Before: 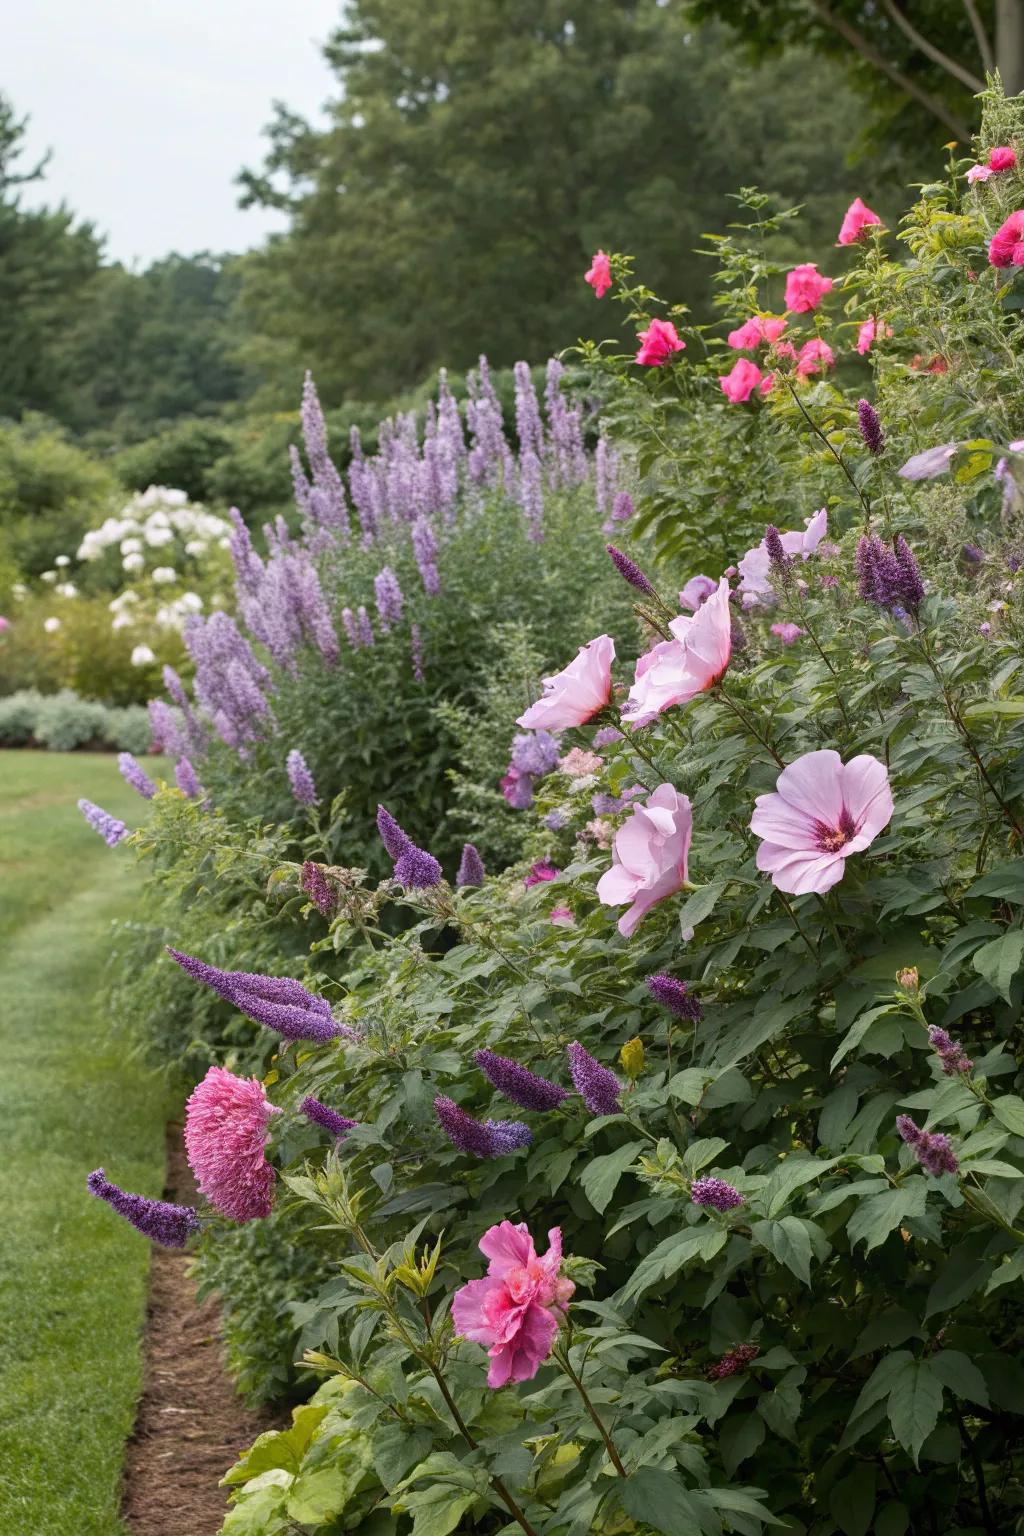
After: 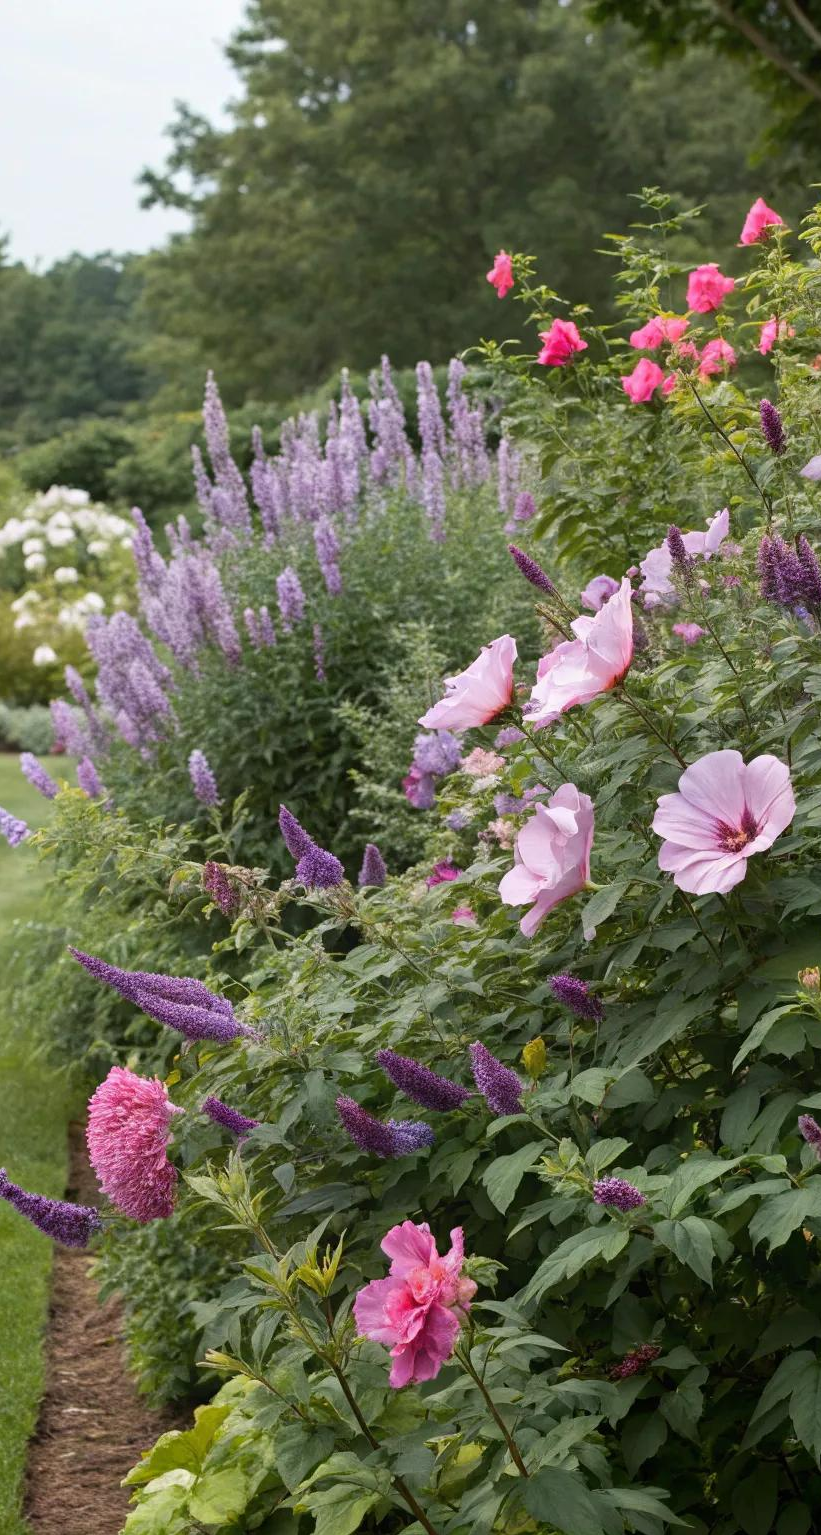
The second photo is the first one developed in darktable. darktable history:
crop and rotate: left 9.602%, right 10.215%
